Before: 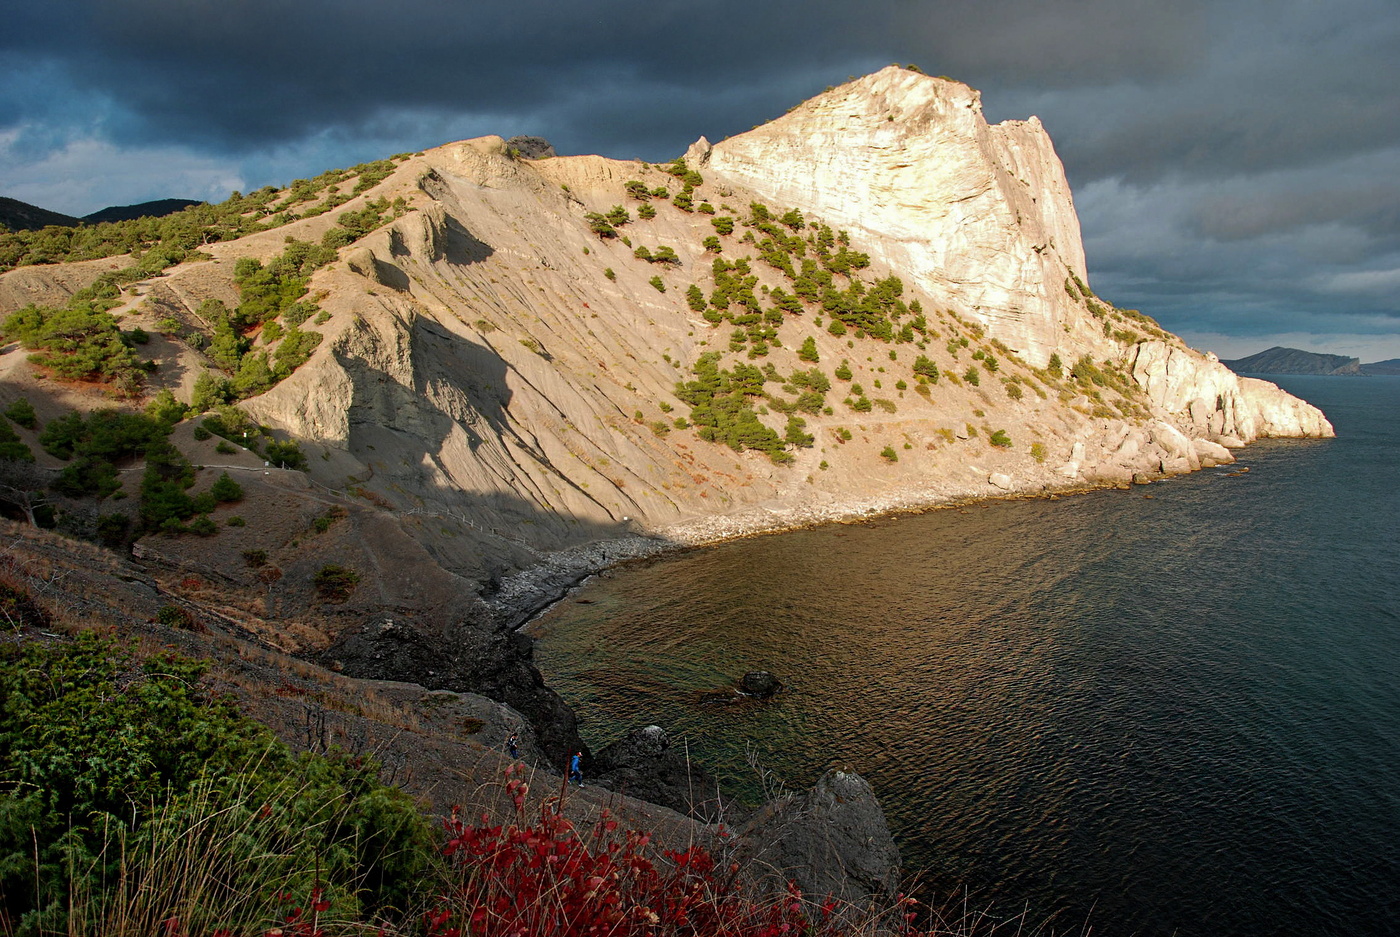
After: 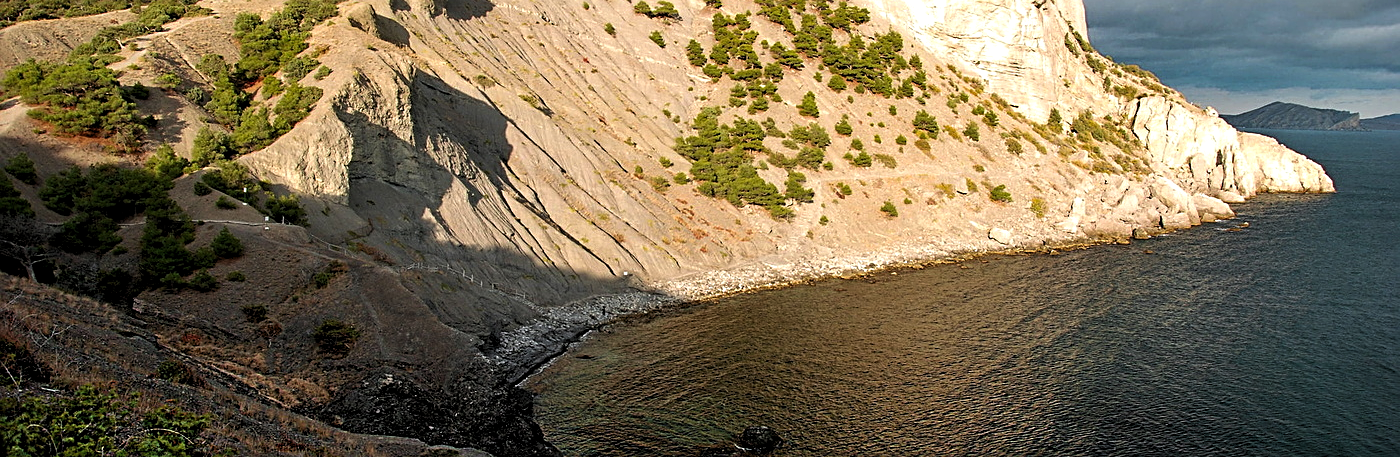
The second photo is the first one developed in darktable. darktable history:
levels: levels [0.055, 0.477, 0.9]
crop and rotate: top 26.174%, bottom 25.007%
sharpen: on, module defaults
